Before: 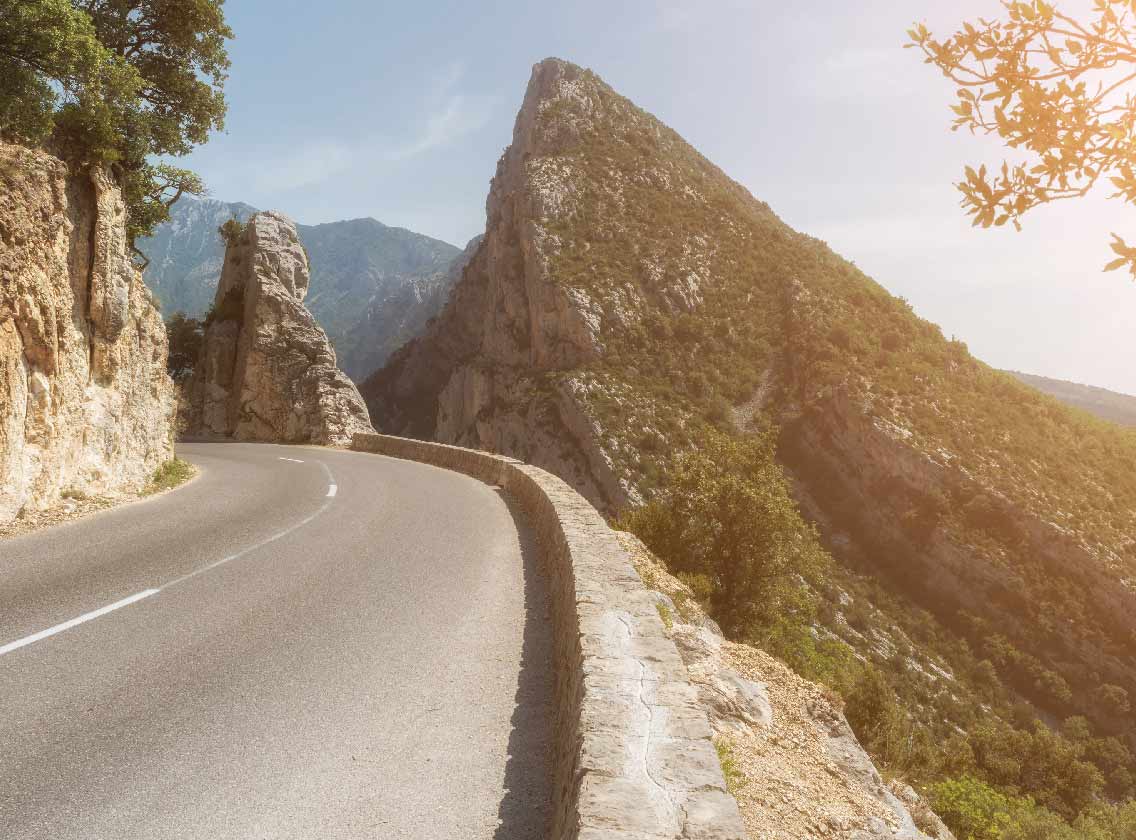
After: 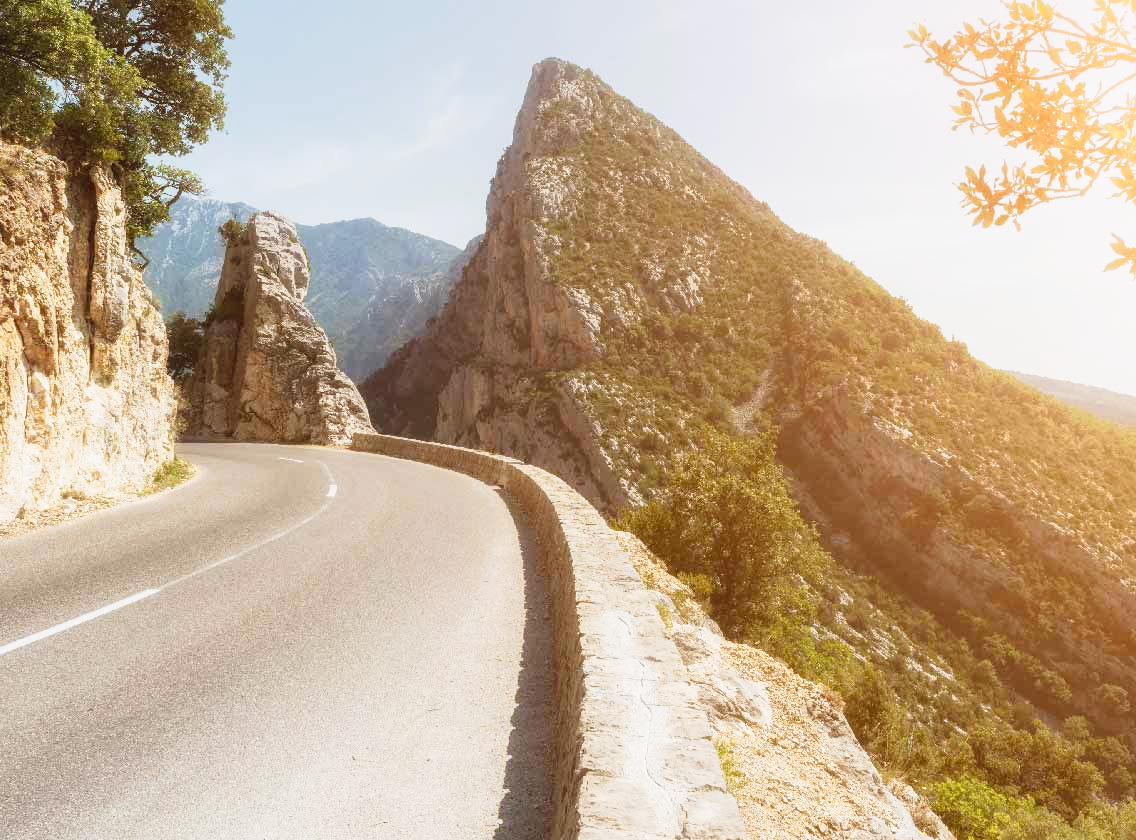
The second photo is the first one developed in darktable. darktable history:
tone curve: curves: ch0 [(0, 0.023) (0.087, 0.065) (0.184, 0.168) (0.45, 0.54) (0.57, 0.683) (0.706, 0.841) (0.877, 0.948) (1, 0.984)]; ch1 [(0, 0) (0.388, 0.369) (0.447, 0.447) (0.505, 0.5) (0.534, 0.528) (0.57, 0.571) (0.592, 0.602) (0.644, 0.663) (1, 1)]; ch2 [(0, 0) (0.314, 0.223) (0.427, 0.405) (0.492, 0.496) (0.524, 0.547) (0.534, 0.57) (0.583, 0.605) (0.673, 0.667) (1, 1)], preserve colors none
